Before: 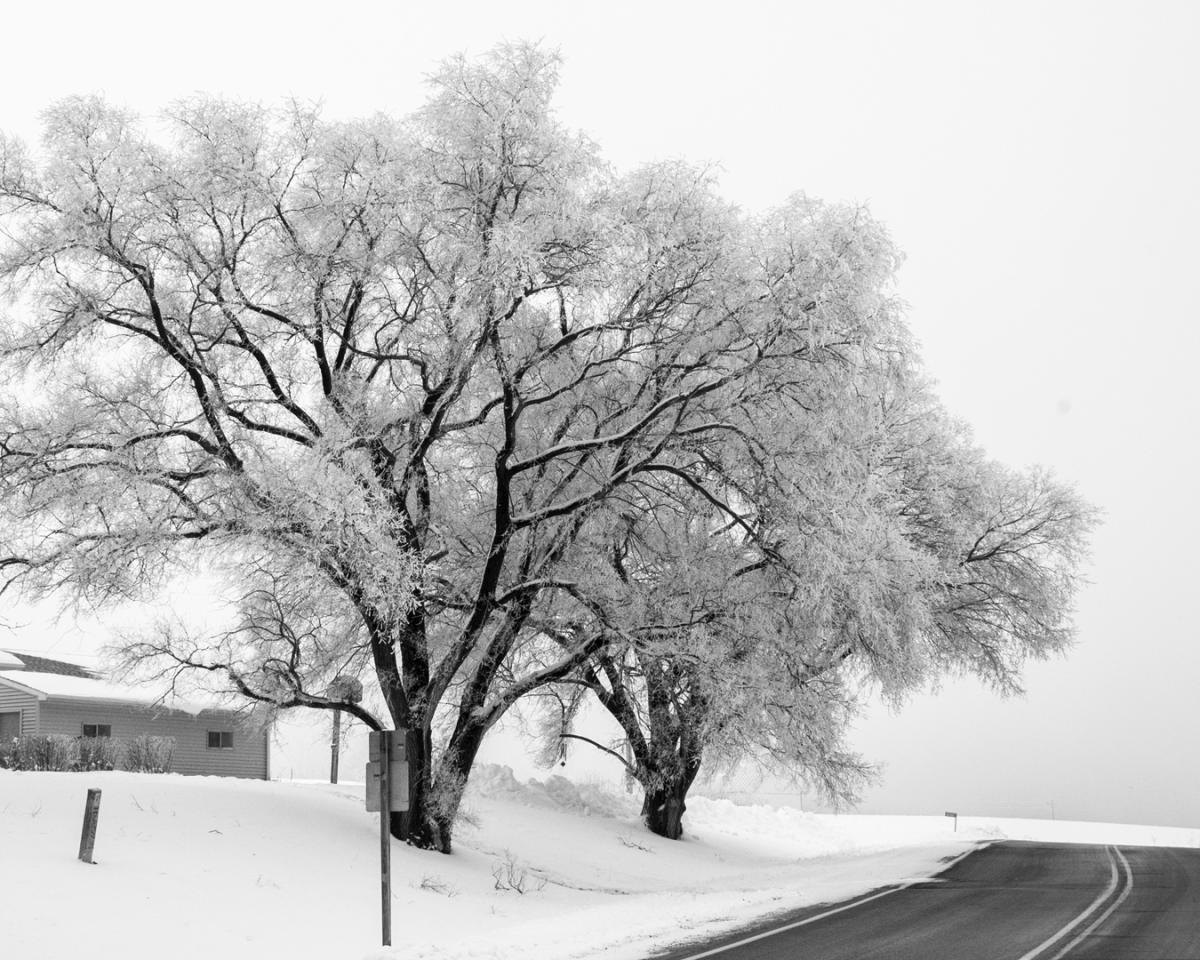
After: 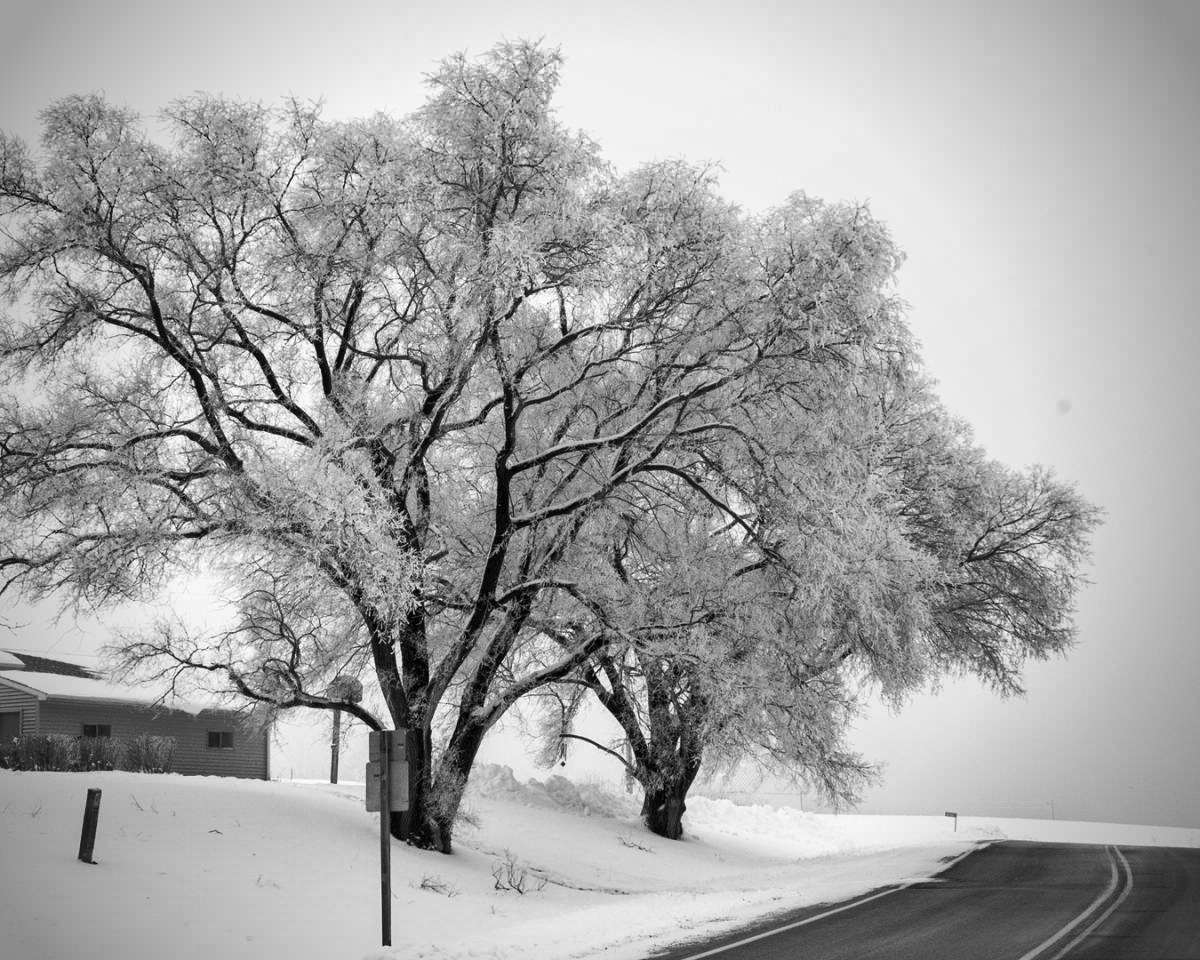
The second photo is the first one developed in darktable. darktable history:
shadows and highlights: radius 106.45, shadows 23.43, highlights -58.63, low approximation 0.01, soften with gaussian
vignetting: fall-off start 71.66%, brightness -0.612, saturation -0.677, unbound false
